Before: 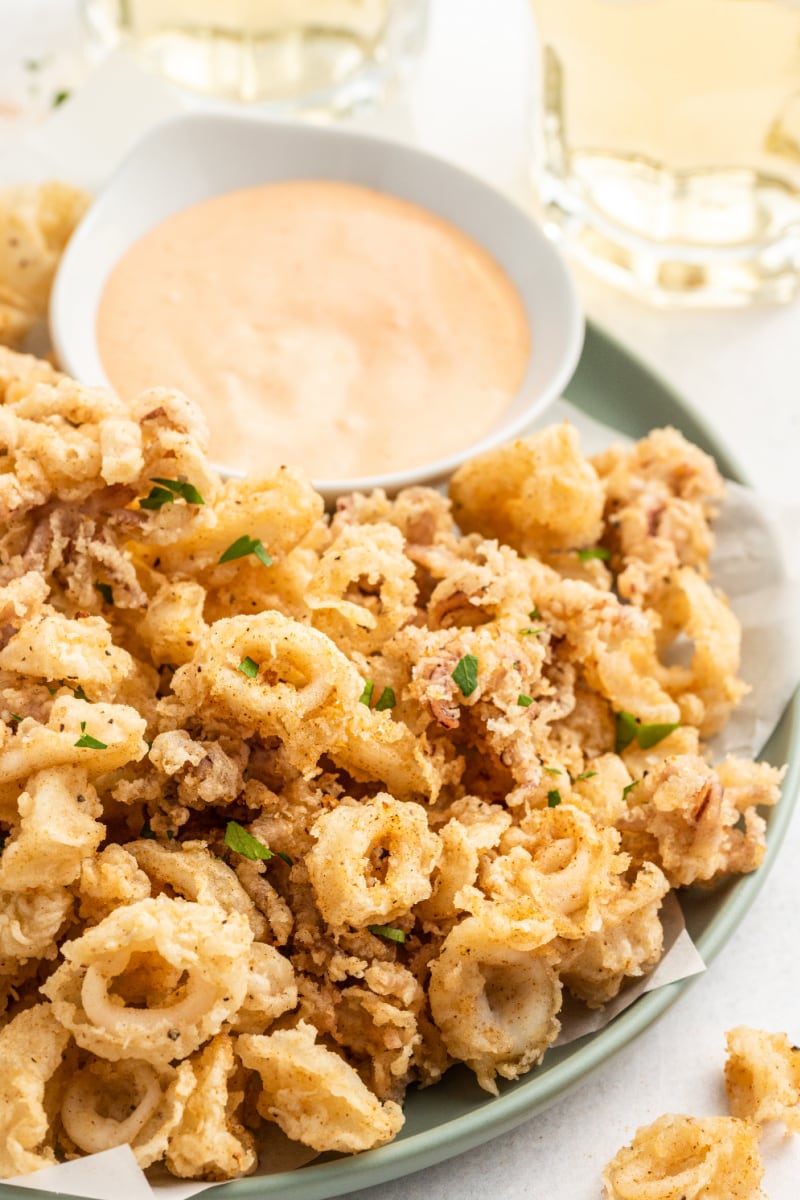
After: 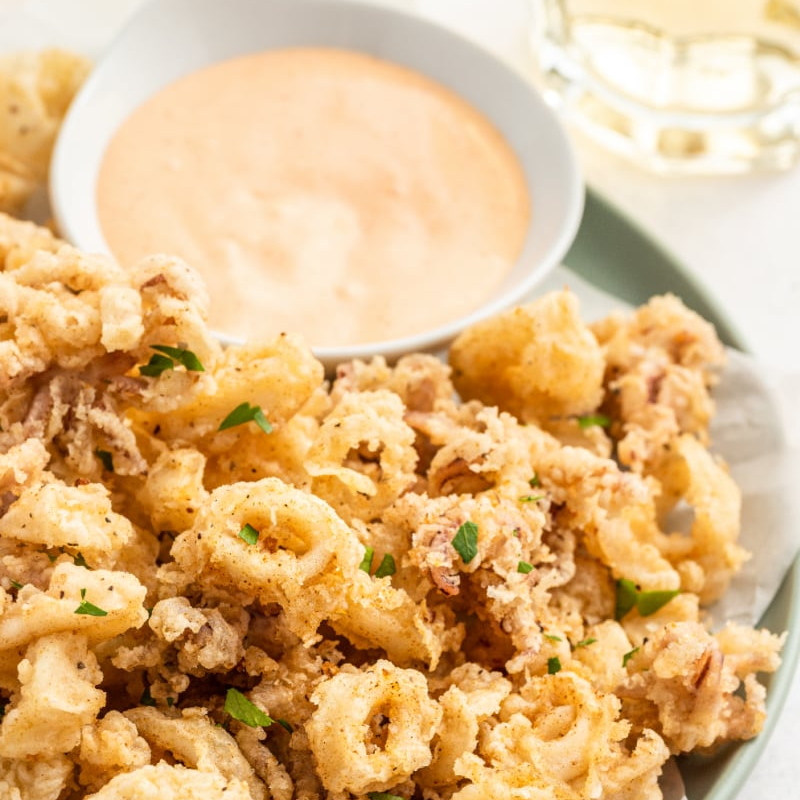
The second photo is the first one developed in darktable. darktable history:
tone equalizer: on, module defaults
crop: top 11.166%, bottom 22.168%
